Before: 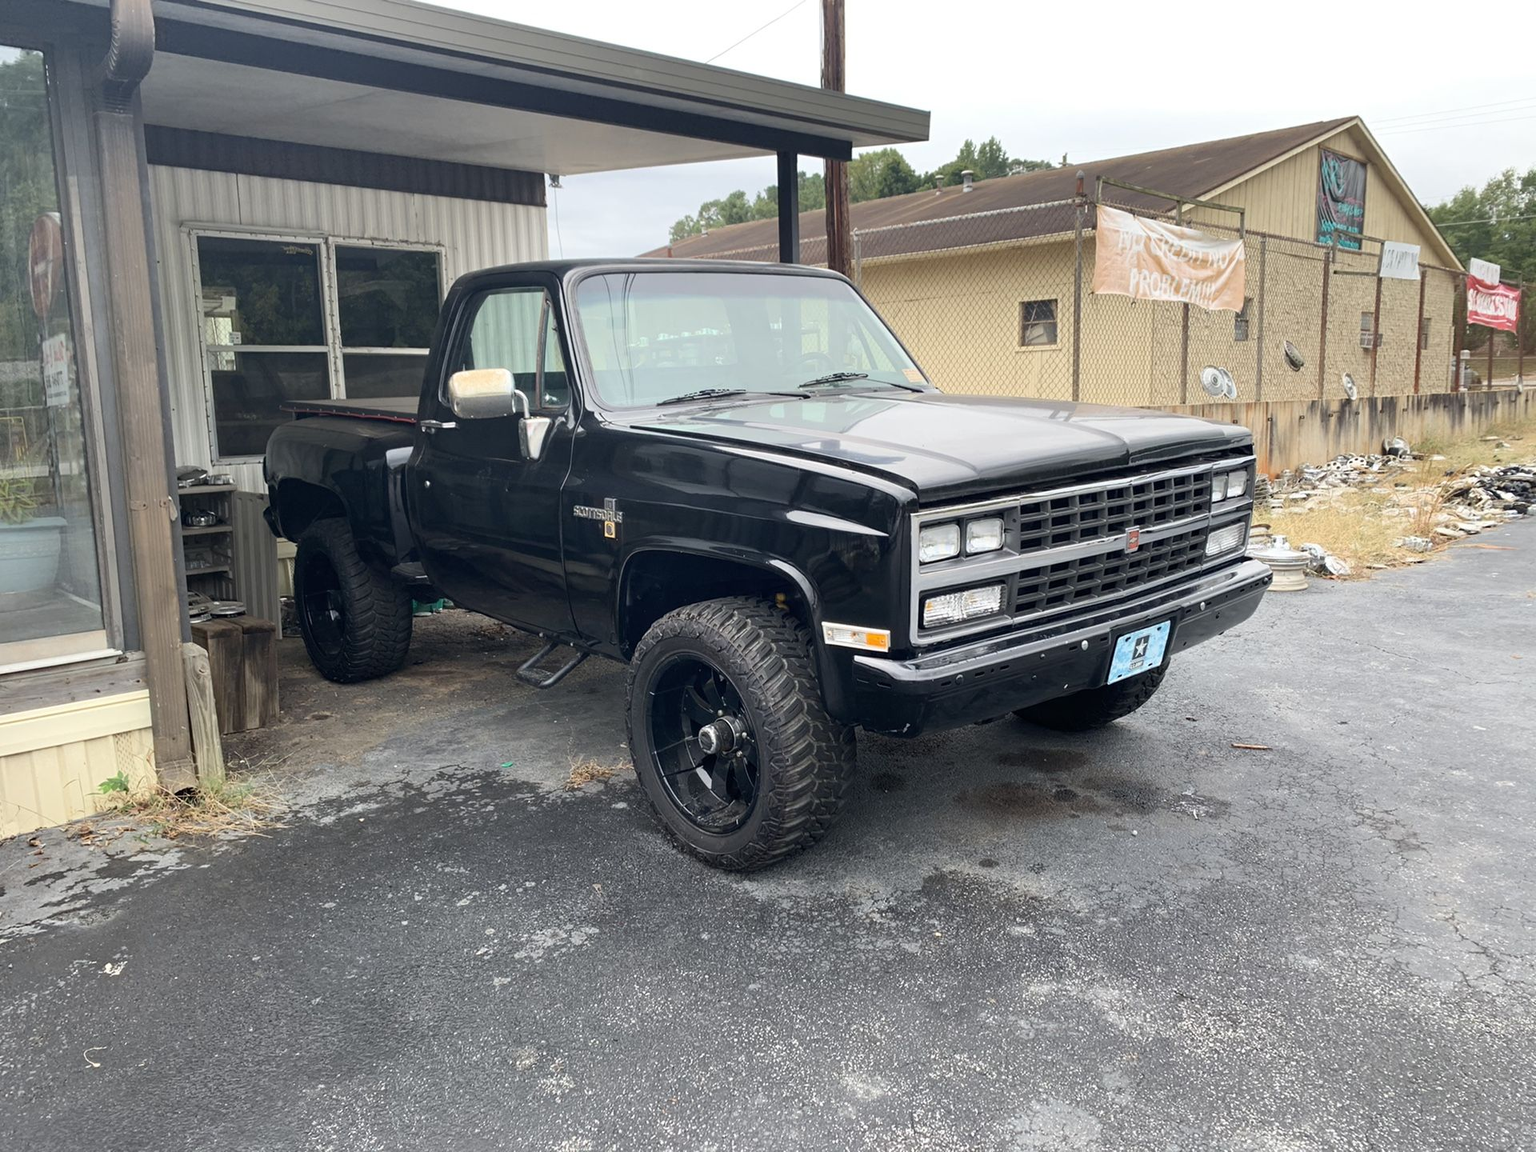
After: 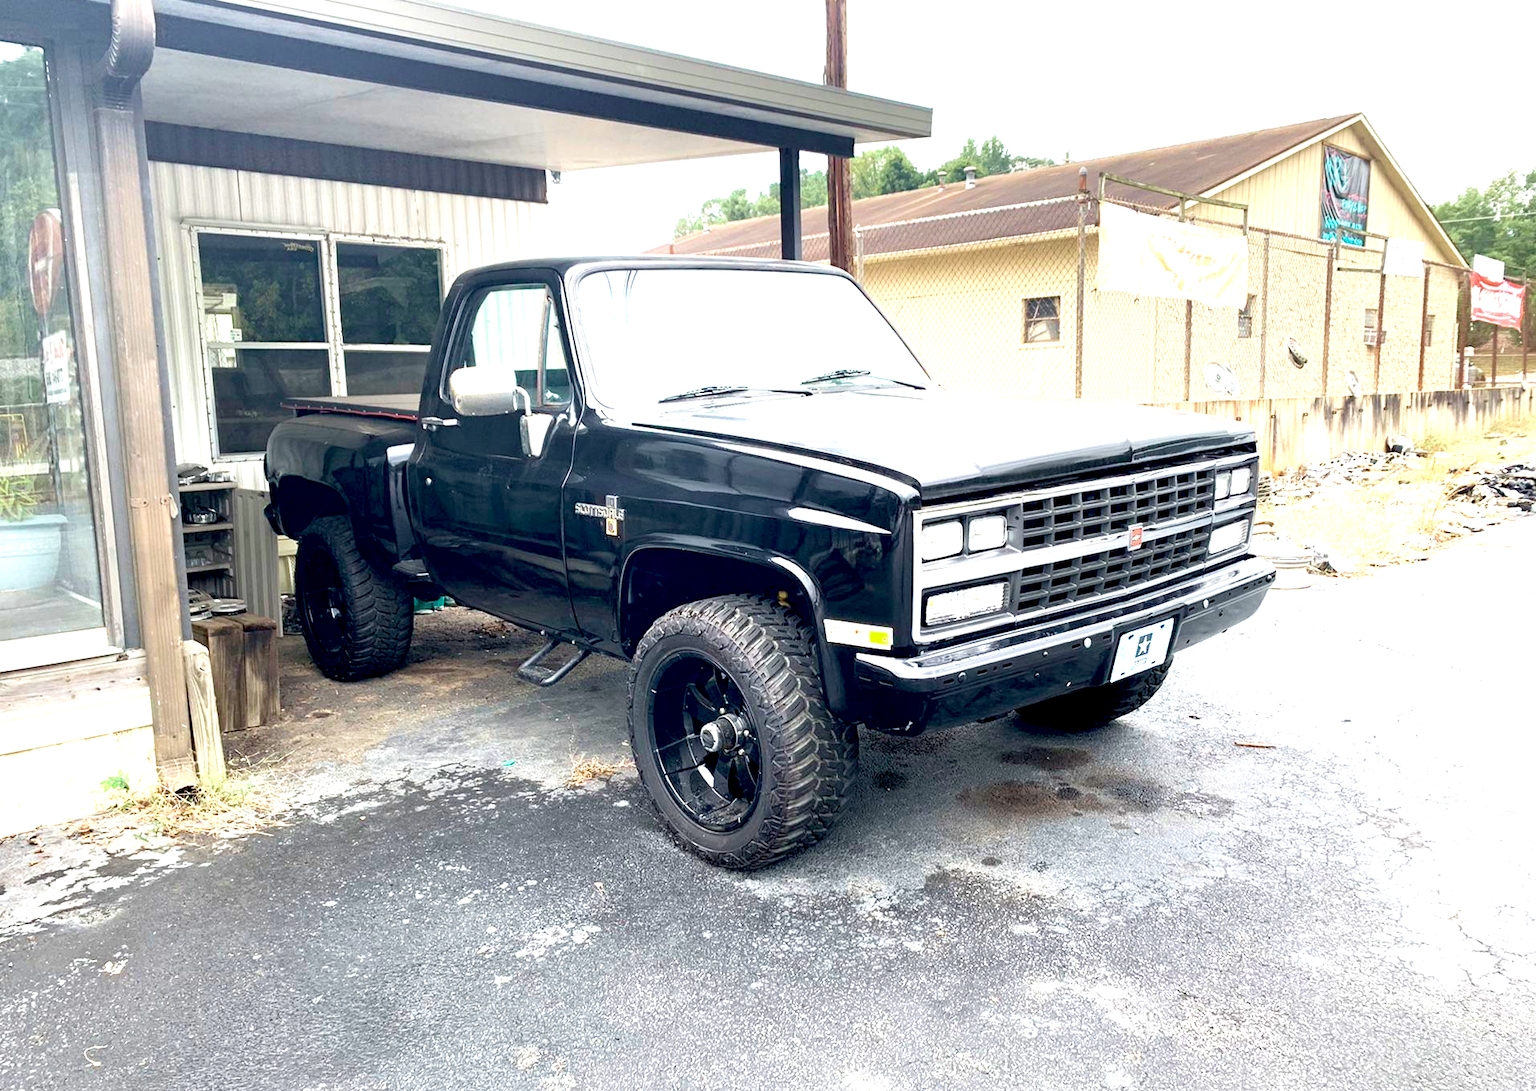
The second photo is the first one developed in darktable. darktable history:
crop: top 0.348%, right 0.258%, bottom 5.08%
exposure: black level correction 0.008, exposure 1.426 EV, compensate highlight preservation false
velvia: on, module defaults
color zones: curves: ch1 [(0.113, 0.438) (0.75, 0.5)]; ch2 [(0.12, 0.526) (0.75, 0.5)]
